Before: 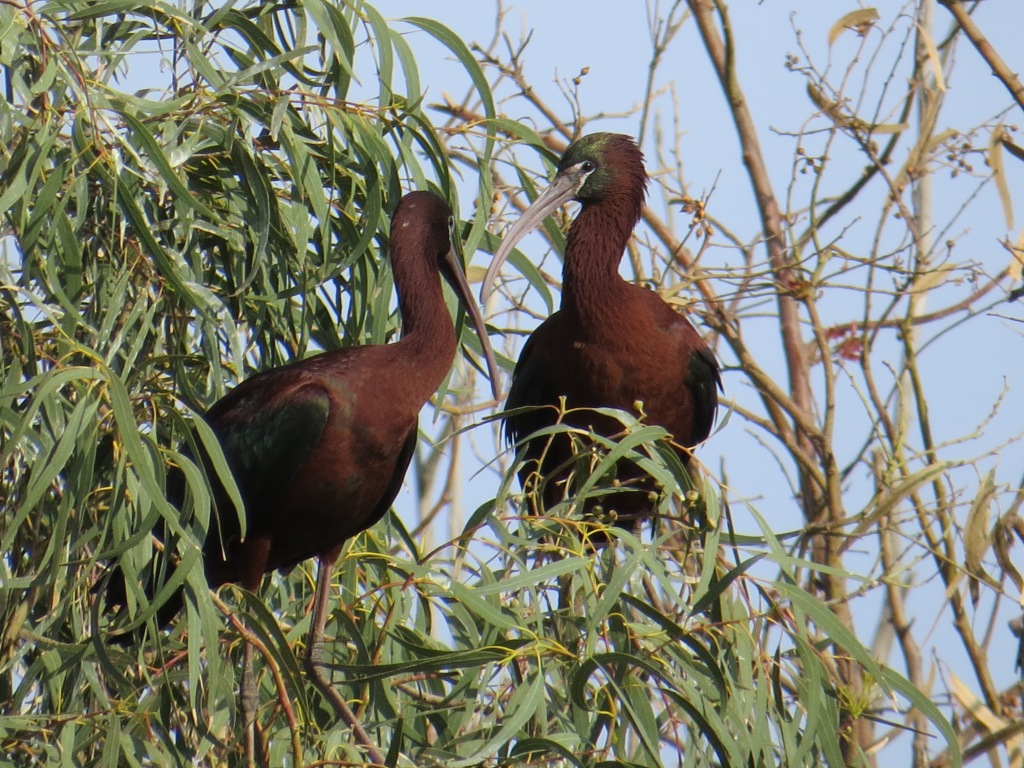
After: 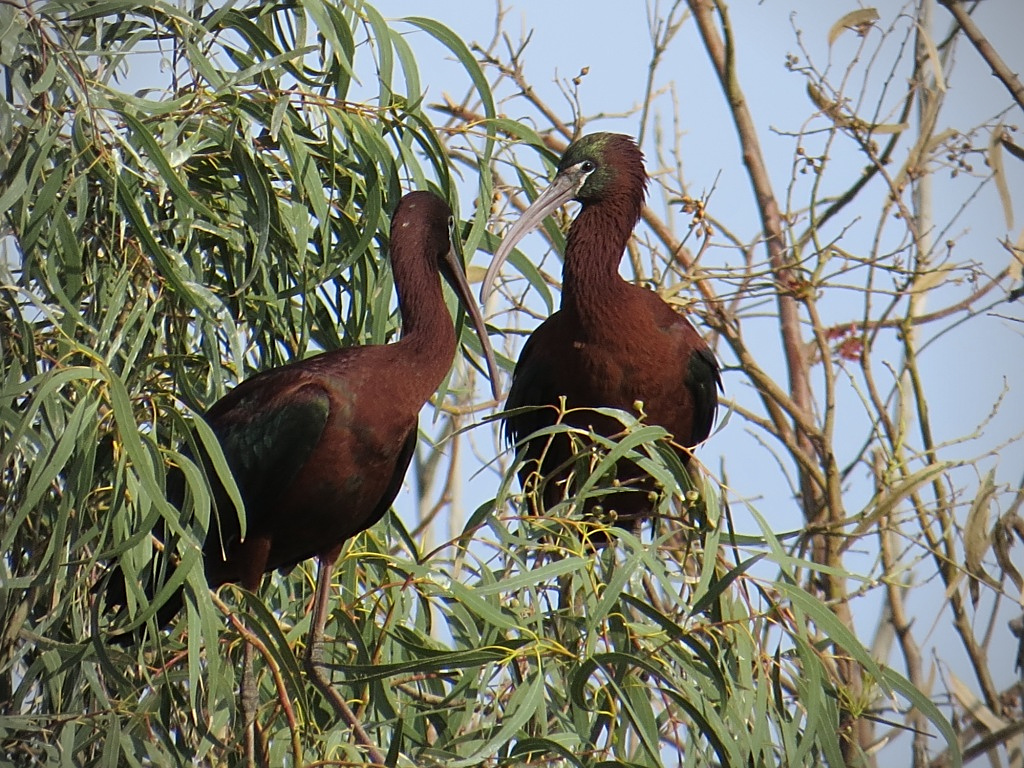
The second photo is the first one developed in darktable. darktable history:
sharpen: on, module defaults
vignetting: on, module defaults
tone equalizer: on, module defaults
